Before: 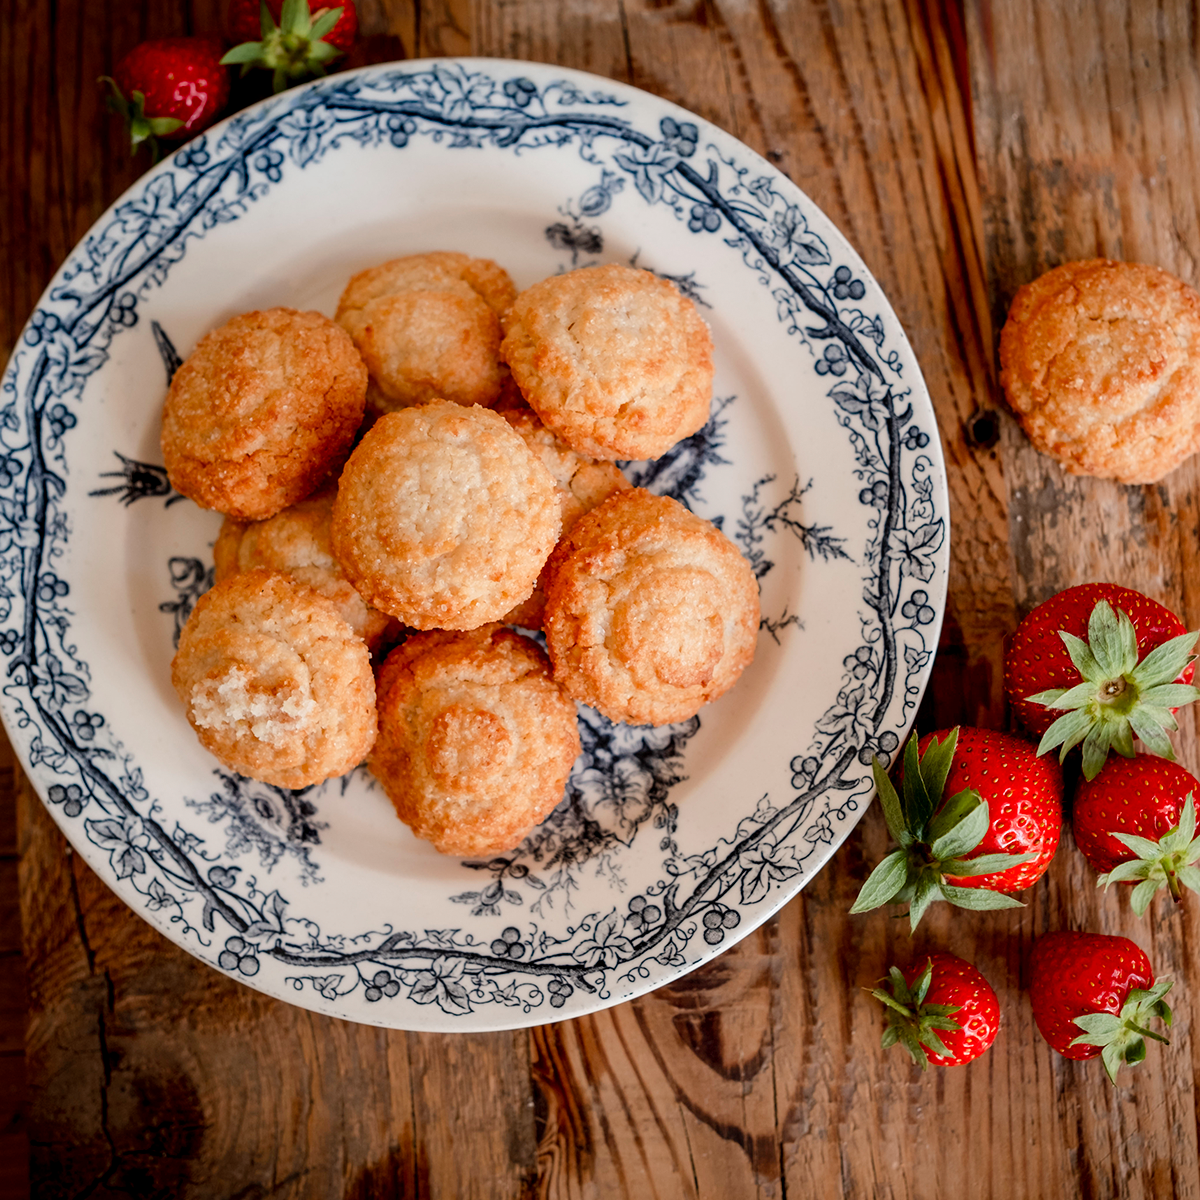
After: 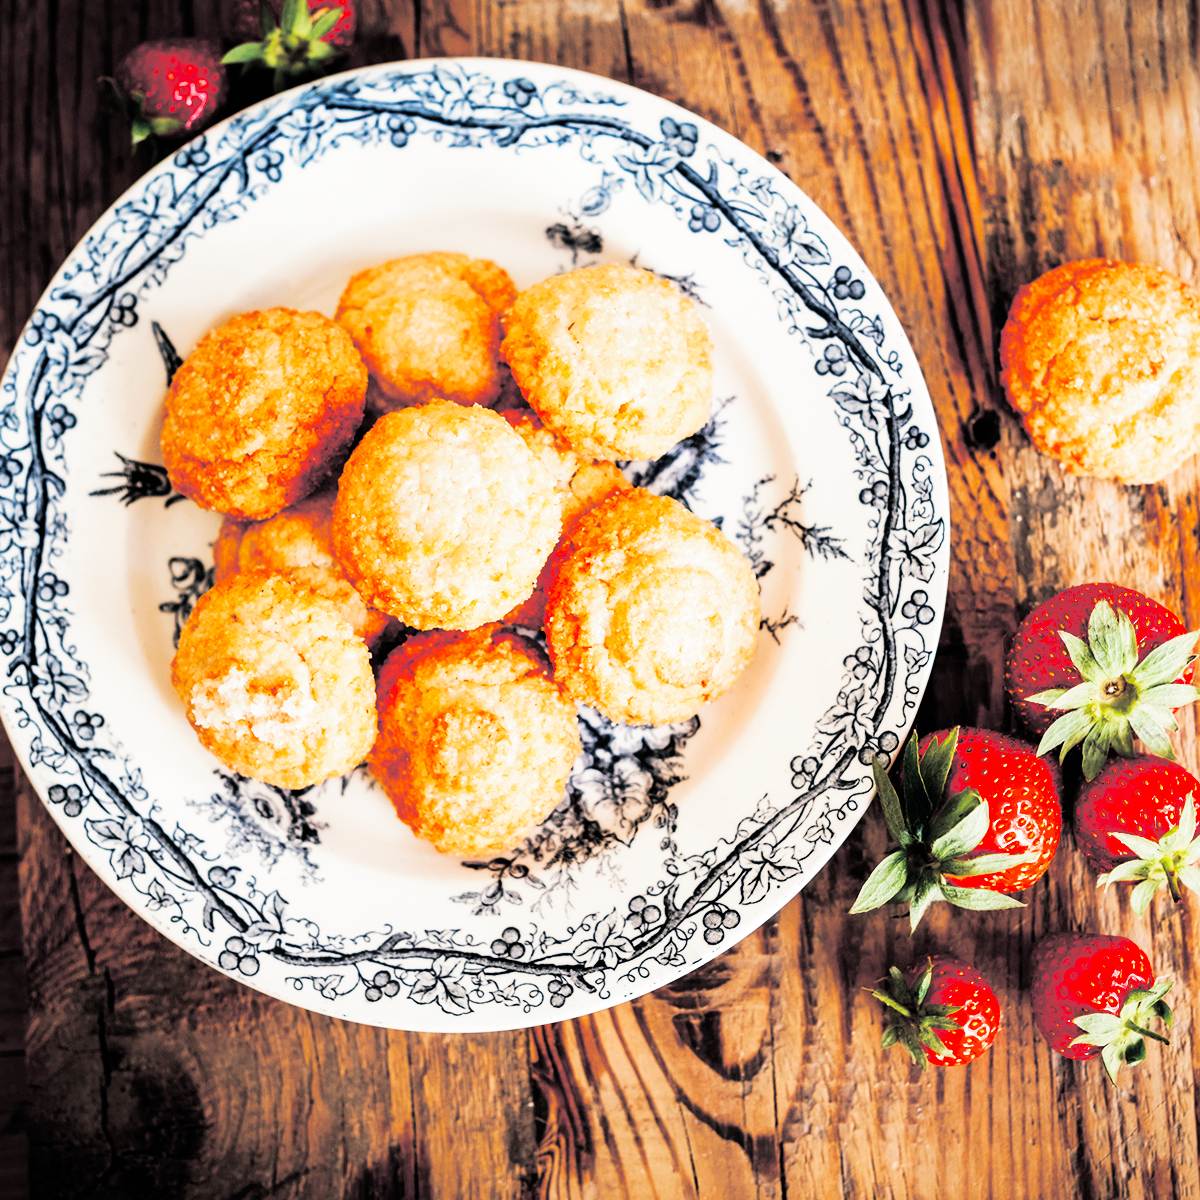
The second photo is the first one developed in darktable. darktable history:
split-toning: shadows › hue 201.6°, shadows › saturation 0.16, highlights › hue 50.4°, highlights › saturation 0.2, balance -49.9
base curve: curves: ch0 [(0, 0) (0.007, 0.004) (0.027, 0.03) (0.046, 0.07) (0.207, 0.54) (0.442, 0.872) (0.673, 0.972) (1, 1)], preserve colors none
